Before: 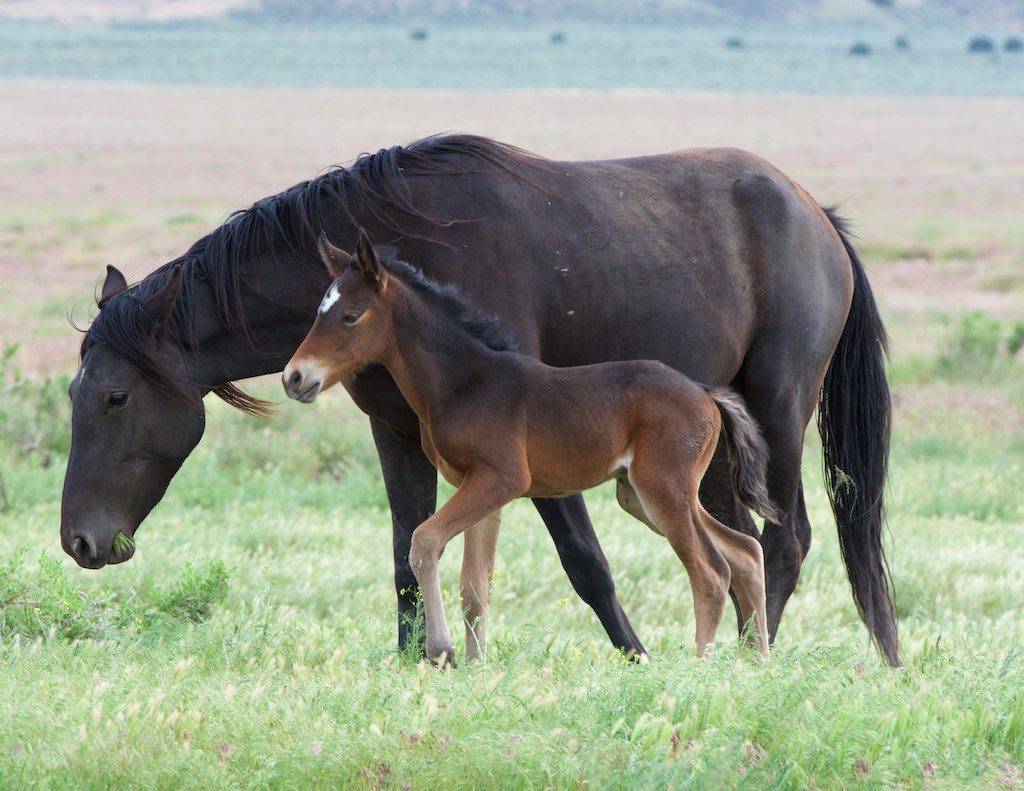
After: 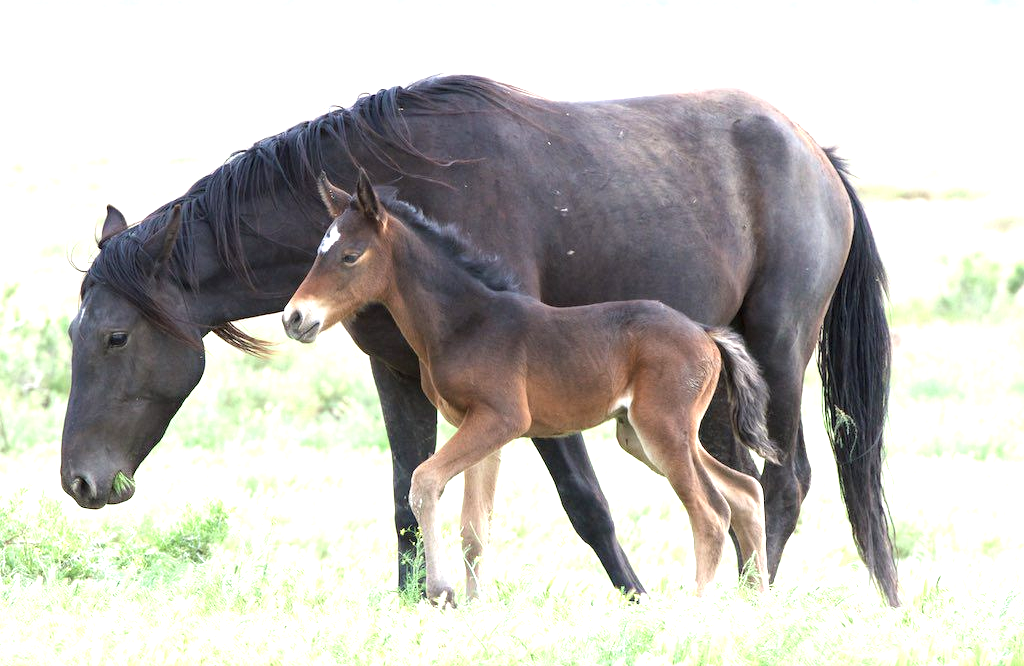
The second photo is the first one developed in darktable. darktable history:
color contrast: green-magenta contrast 0.84, blue-yellow contrast 0.86
crop: top 7.625%, bottom 8.027%
exposure: exposure 1.25 EV, compensate exposure bias true, compensate highlight preservation false
